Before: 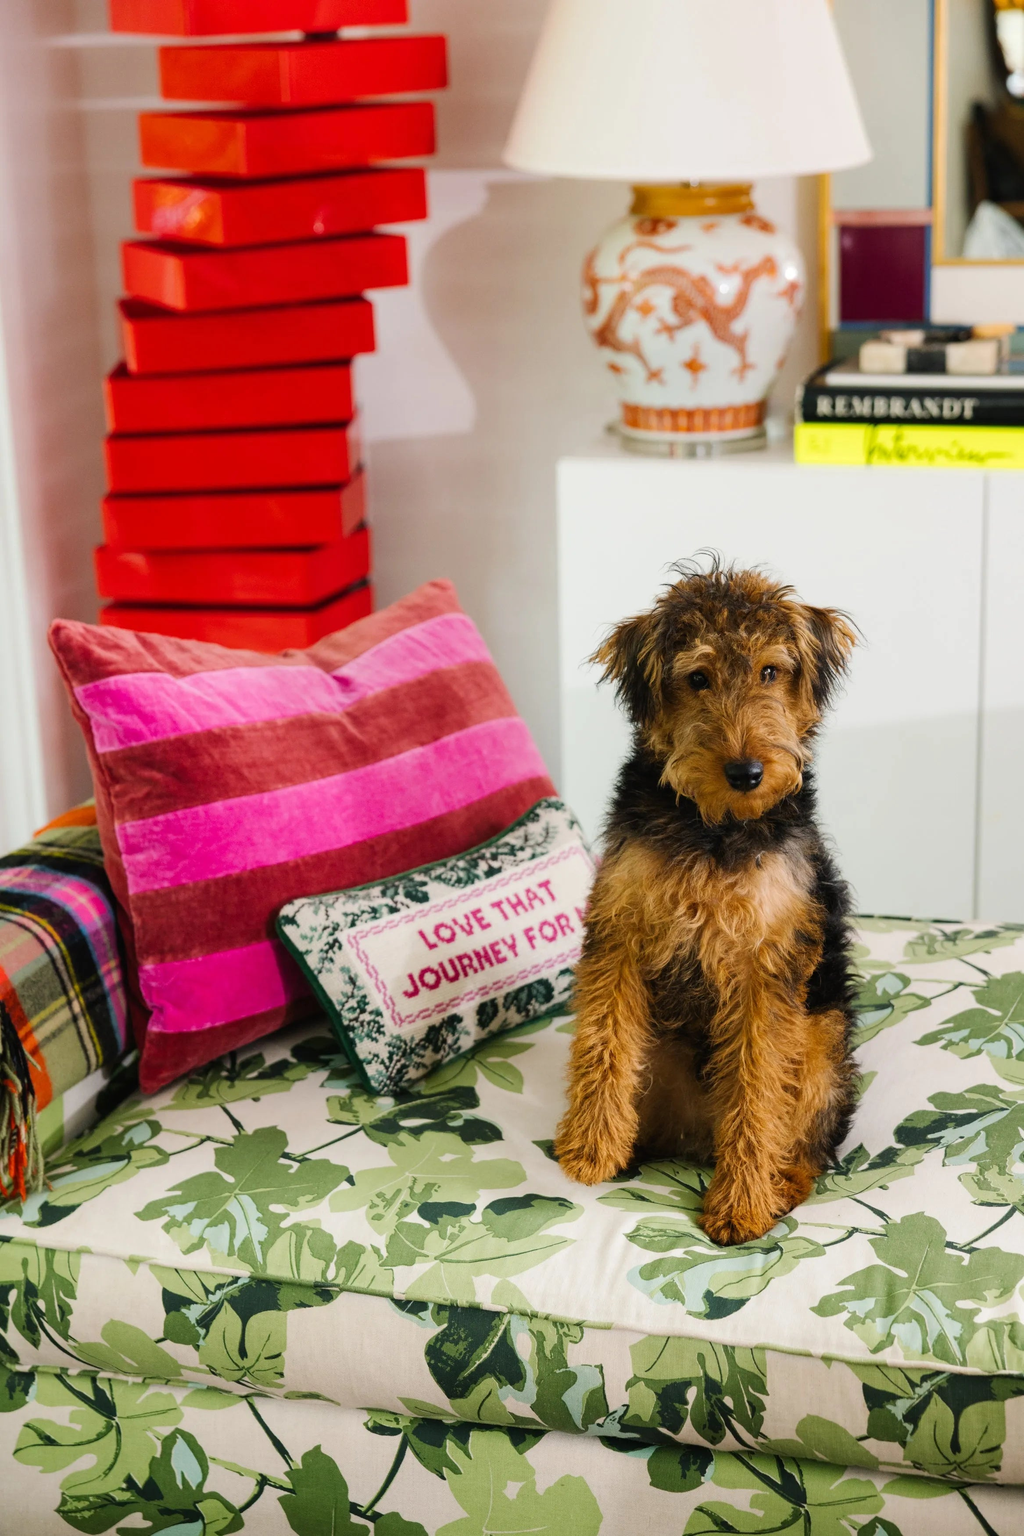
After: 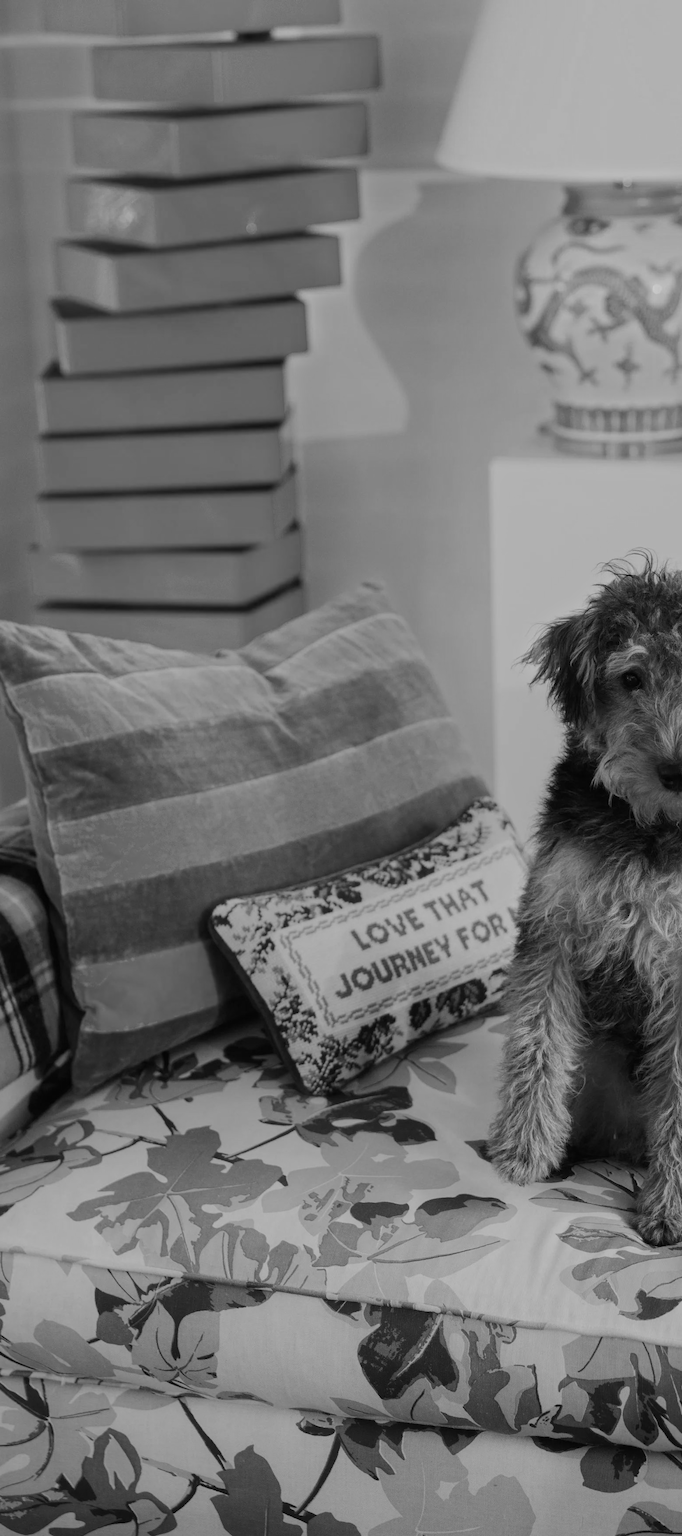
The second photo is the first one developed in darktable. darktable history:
monochrome: a 79.32, b 81.83, size 1.1
crop and rotate: left 6.617%, right 26.717%
